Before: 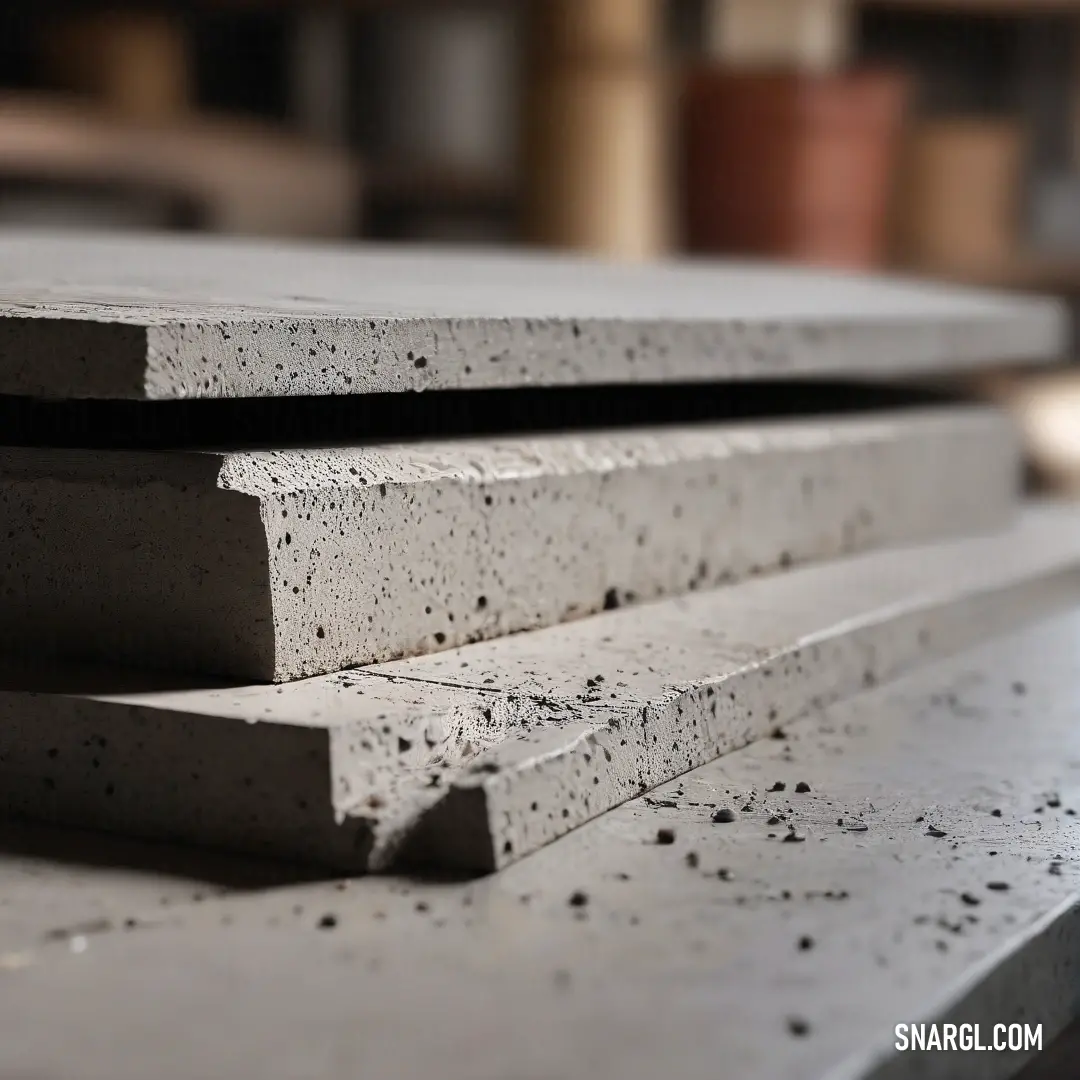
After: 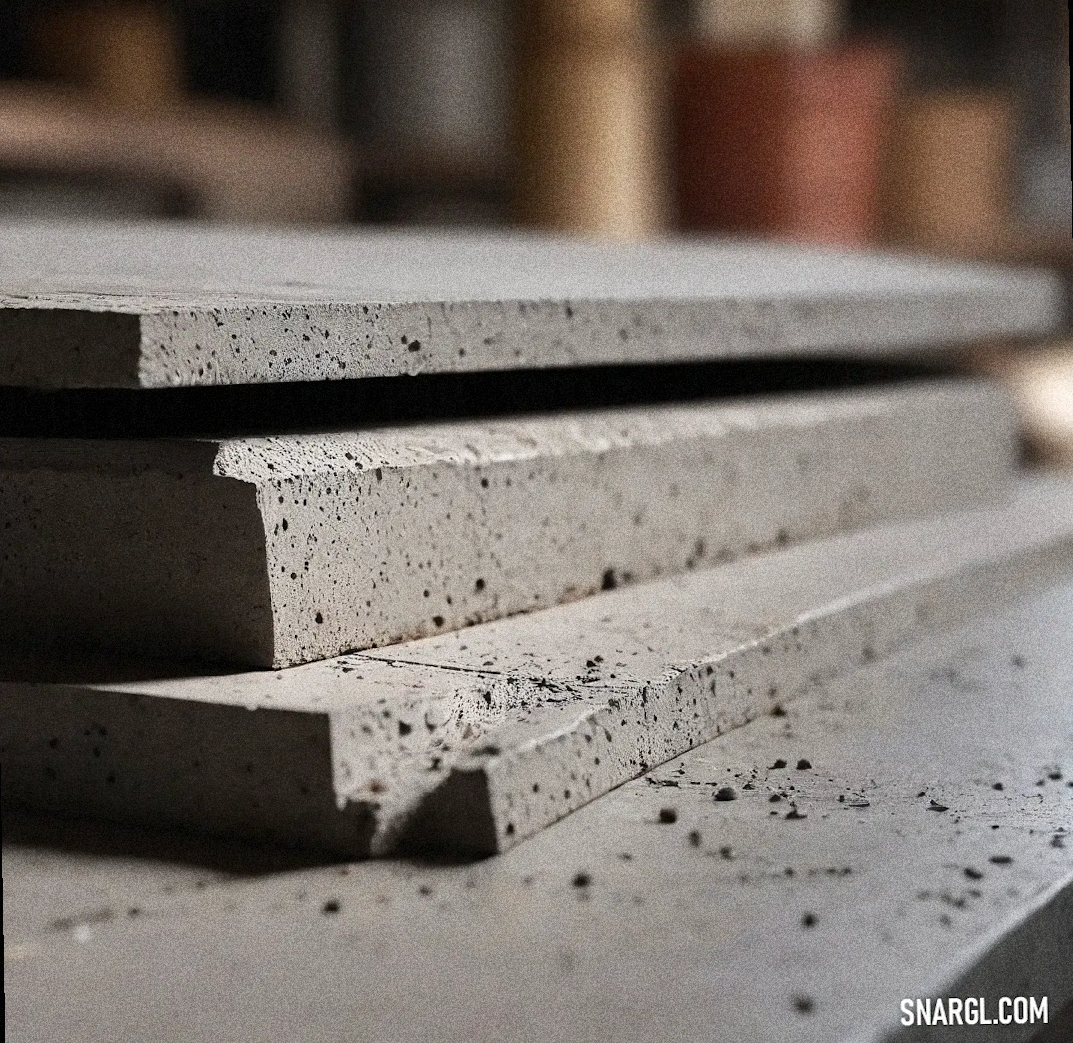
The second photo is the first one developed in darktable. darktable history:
grain: coarseness 14.49 ISO, strength 48.04%, mid-tones bias 35%
rotate and perspective: rotation -1°, crop left 0.011, crop right 0.989, crop top 0.025, crop bottom 0.975
